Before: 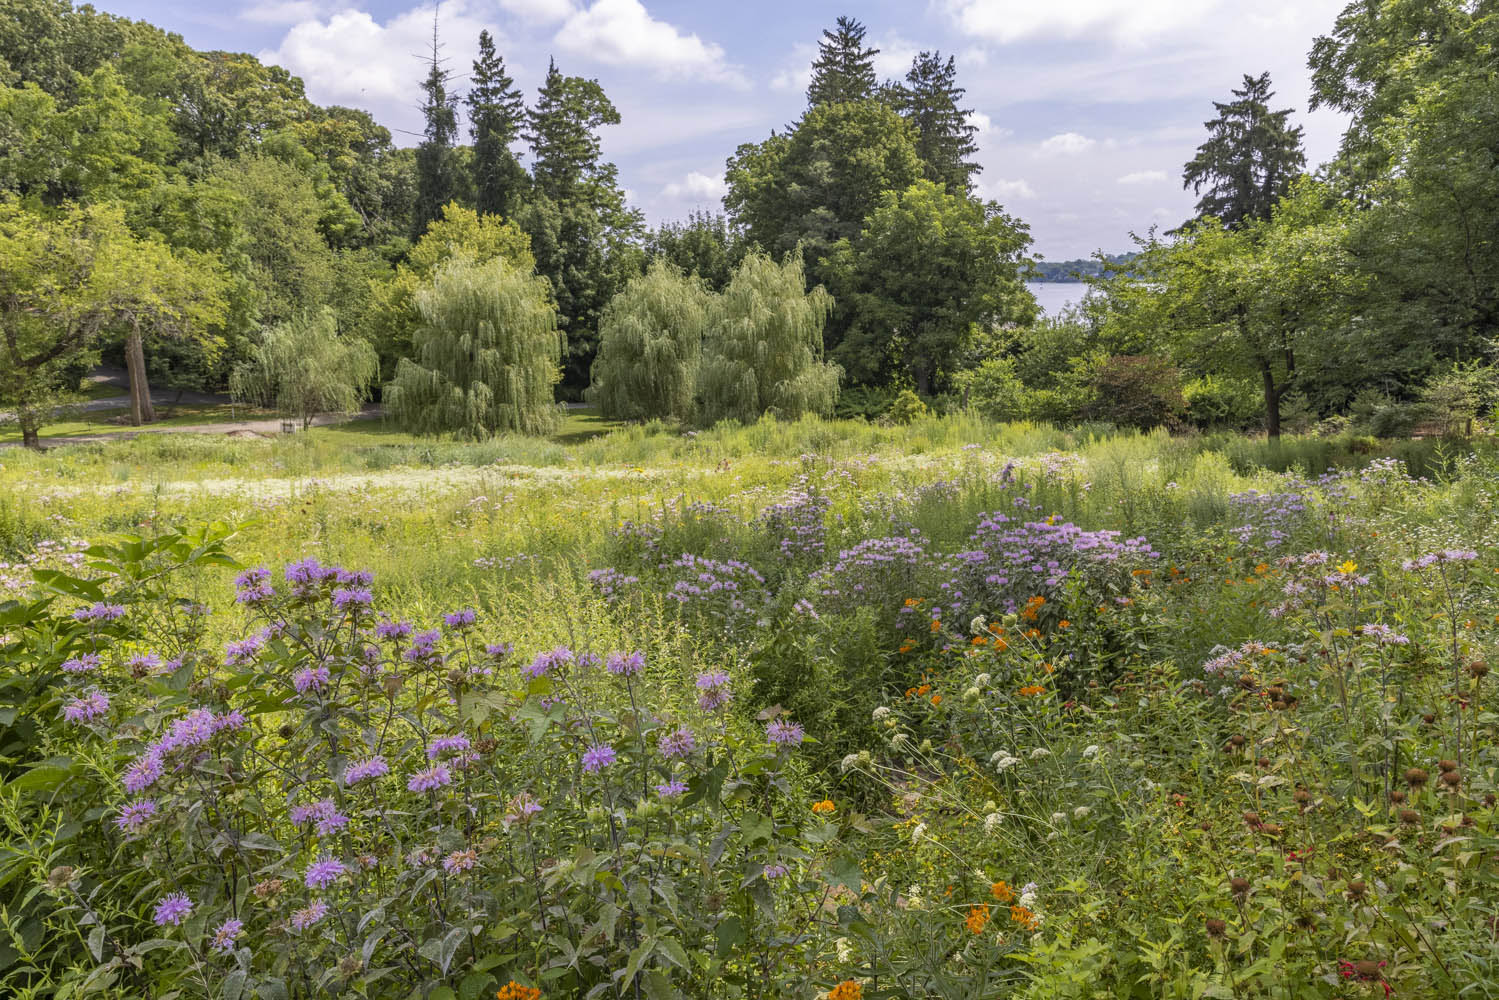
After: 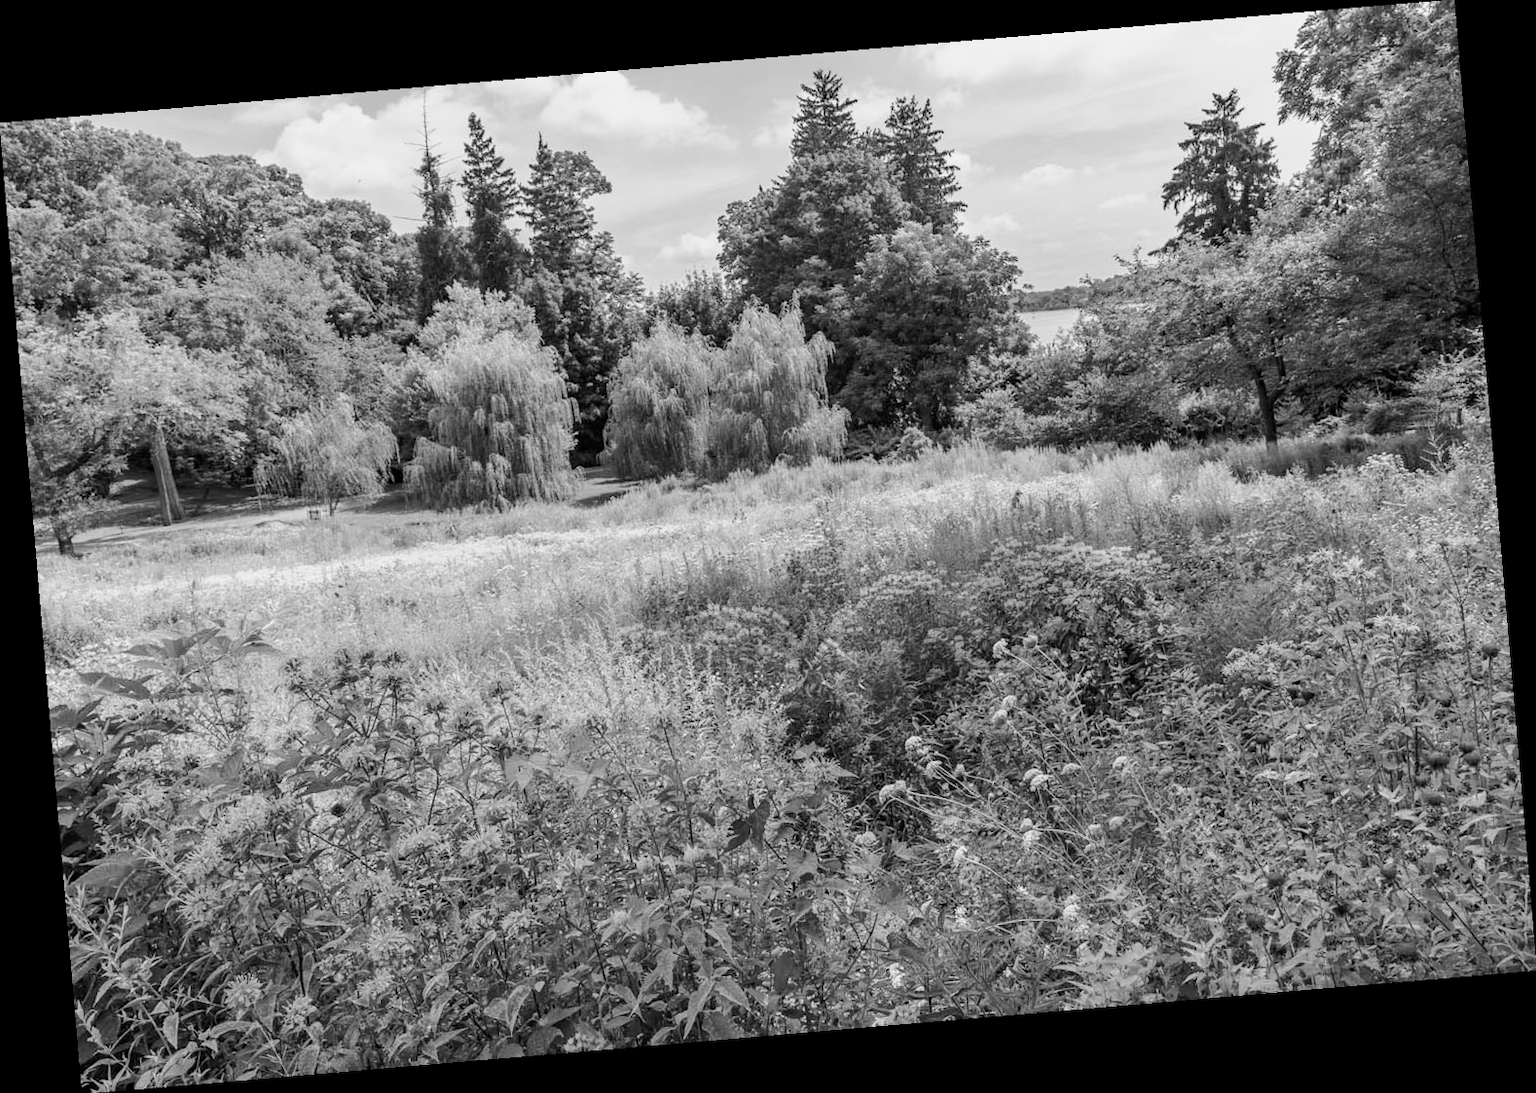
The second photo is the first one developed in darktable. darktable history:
tone curve: curves: ch0 [(0, 0) (0.035, 0.017) (0.131, 0.108) (0.279, 0.279) (0.476, 0.554) (0.617, 0.693) (0.704, 0.77) (0.801, 0.854) (0.895, 0.927) (1, 0.976)]; ch1 [(0, 0) (0.318, 0.278) (0.444, 0.427) (0.493, 0.488) (0.504, 0.497) (0.537, 0.538) (0.594, 0.616) (0.746, 0.764) (1, 1)]; ch2 [(0, 0) (0.316, 0.292) (0.381, 0.37) (0.423, 0.448) (0.476, 0.482) (0.502, 0.495) (0.529, 0.547) (0.583, 0.608) (0.639, 0.657) (0.7, 0.7) (0.861, 0.808) (1, 0.951)], color space Lab, independent channels, preserve colors none
monochrome: a 32, b 64, size 2.3
rotate and perspective: rotation -4.86°, automatic cropping off
